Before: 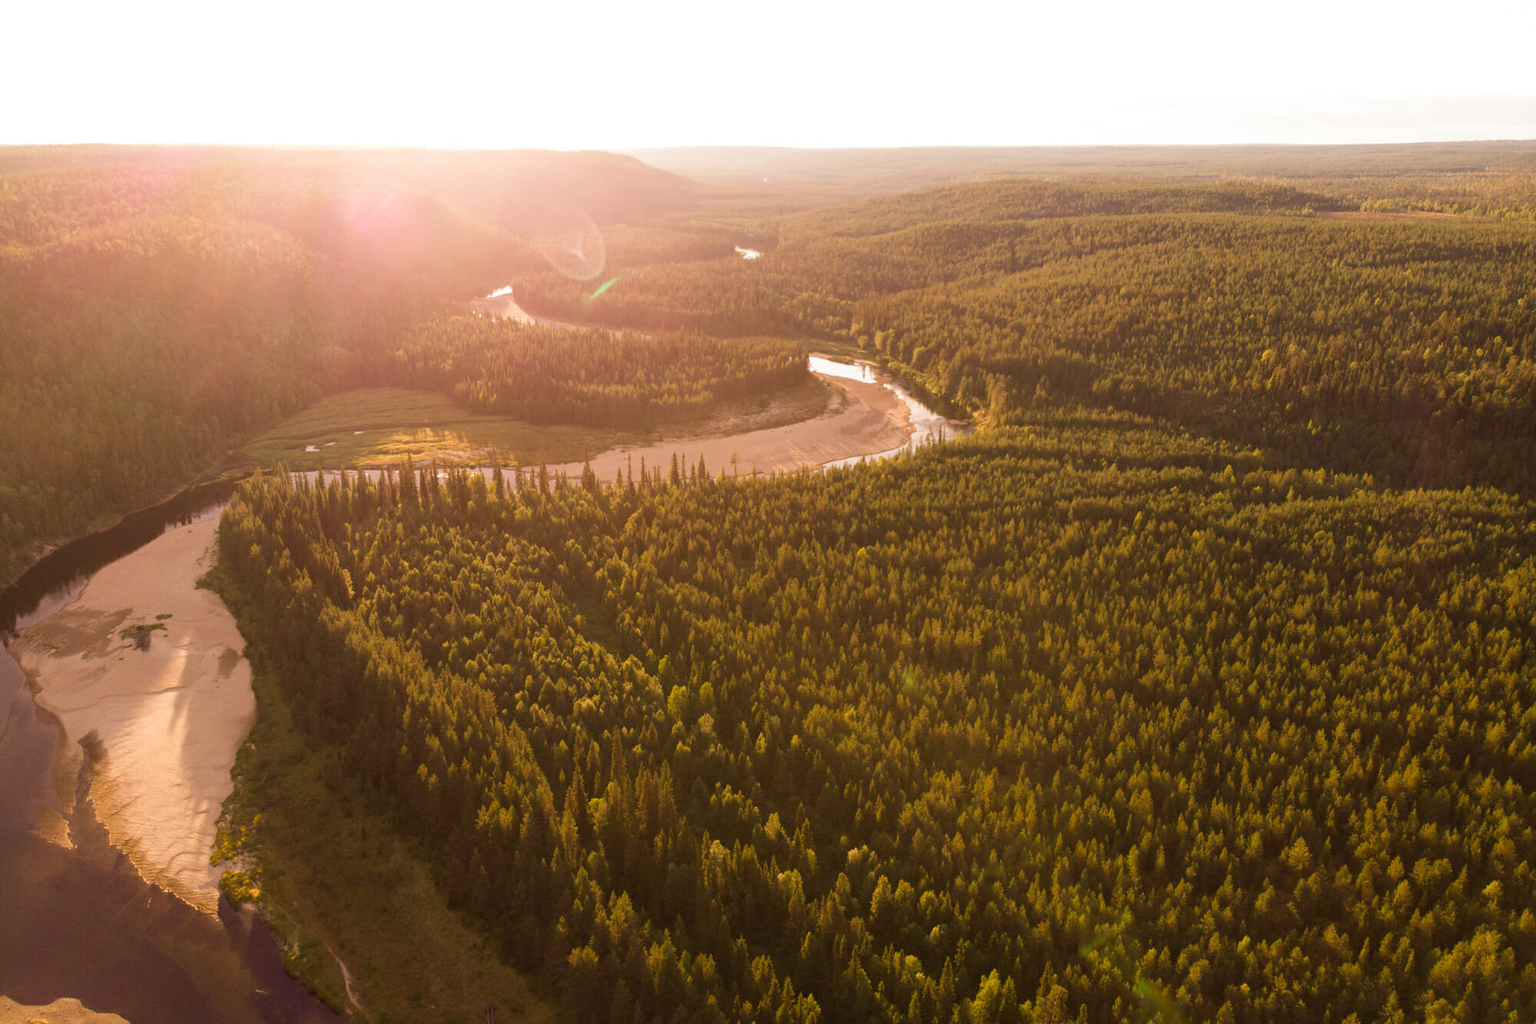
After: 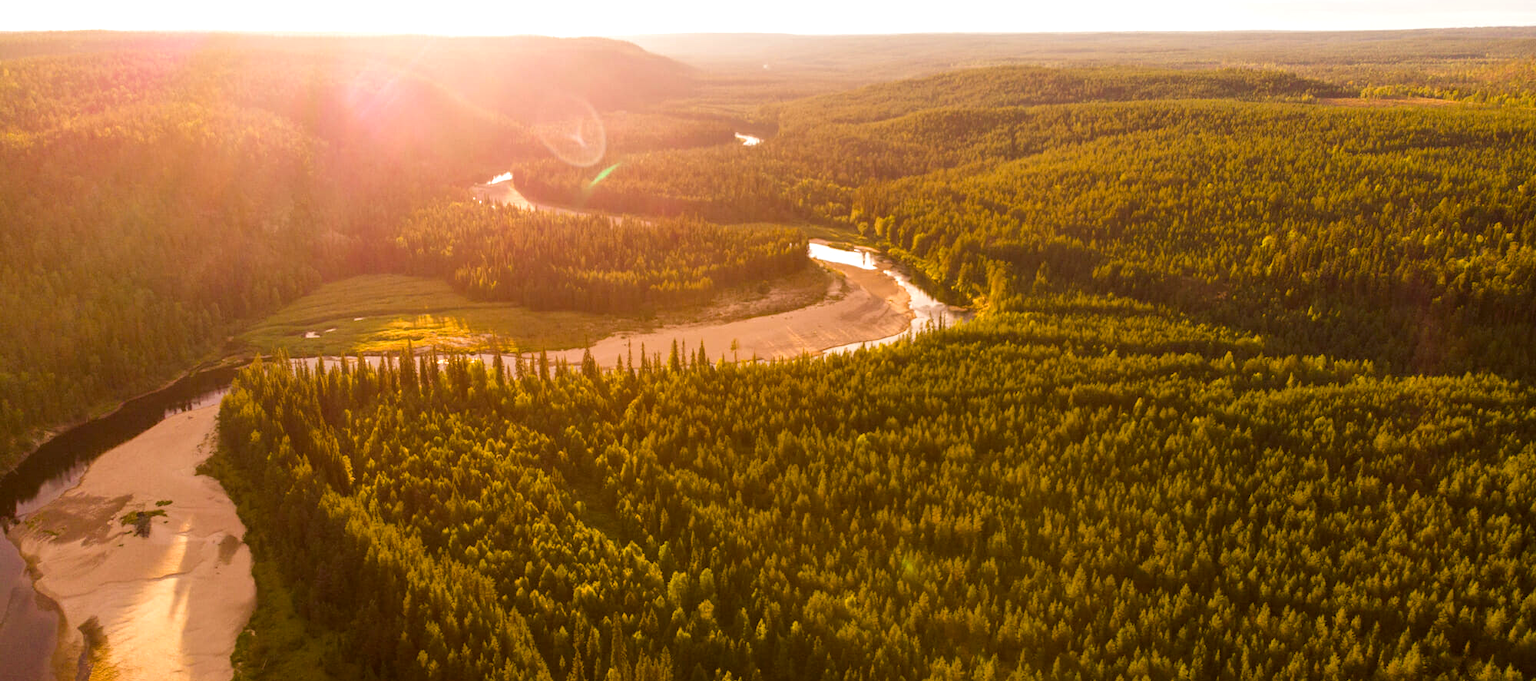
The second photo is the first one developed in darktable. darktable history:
crop: top 11.166%, bottom 22.168%
local contrast: highlights 35%, detail 135%
color balance rgb: perceptual saturation grading › global saturation 30%, global vibrance 20%
